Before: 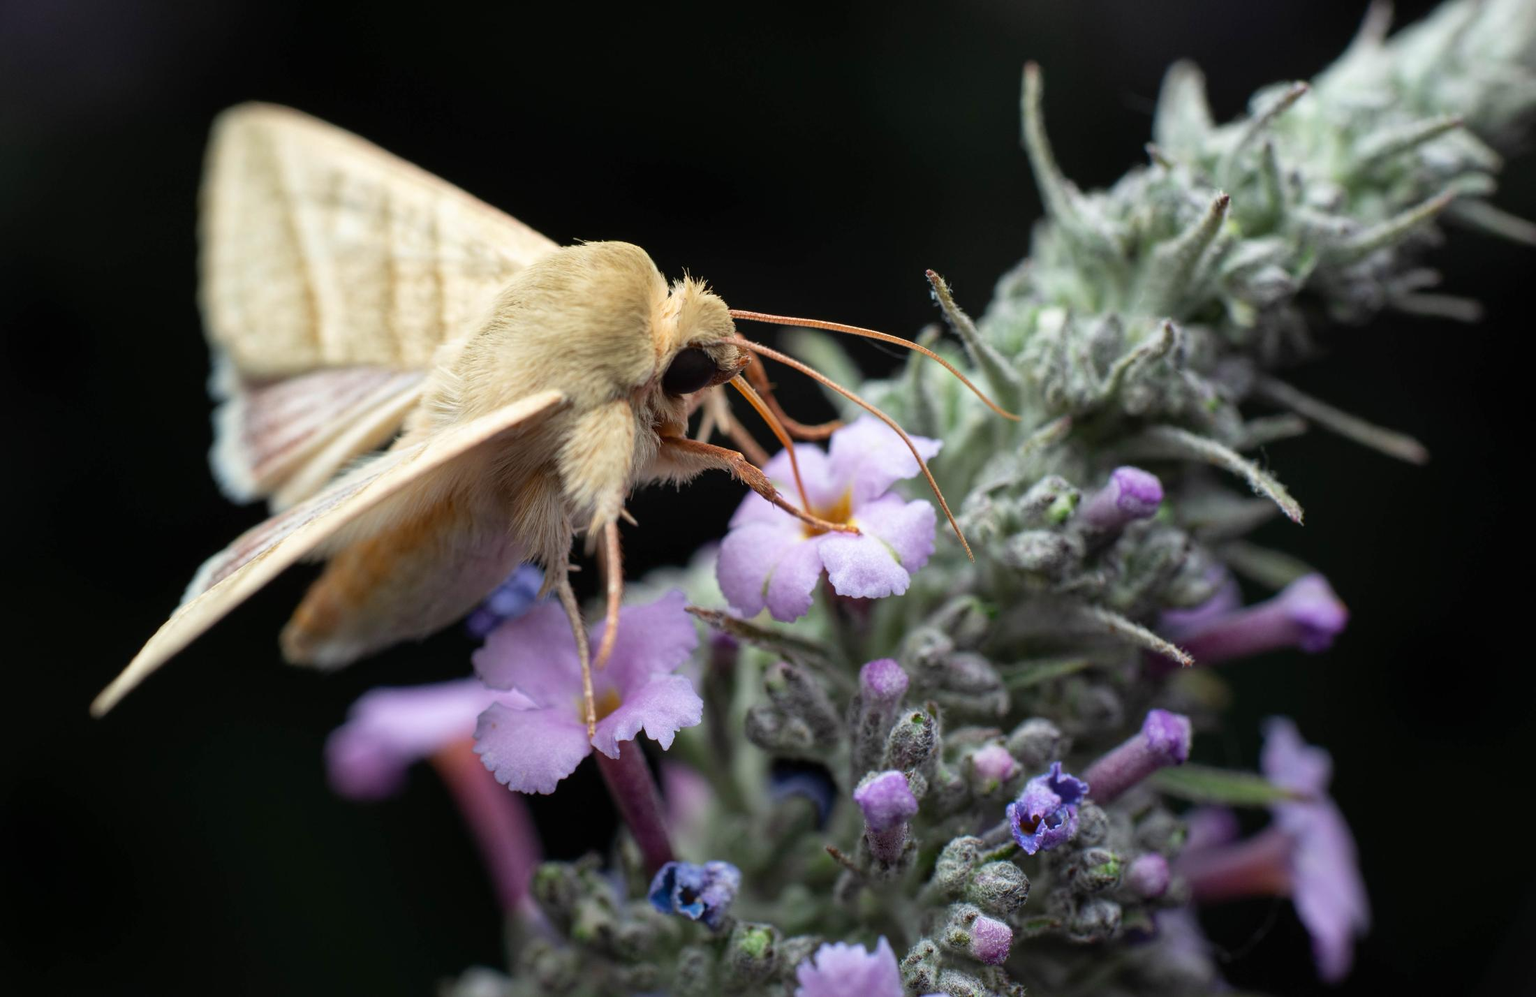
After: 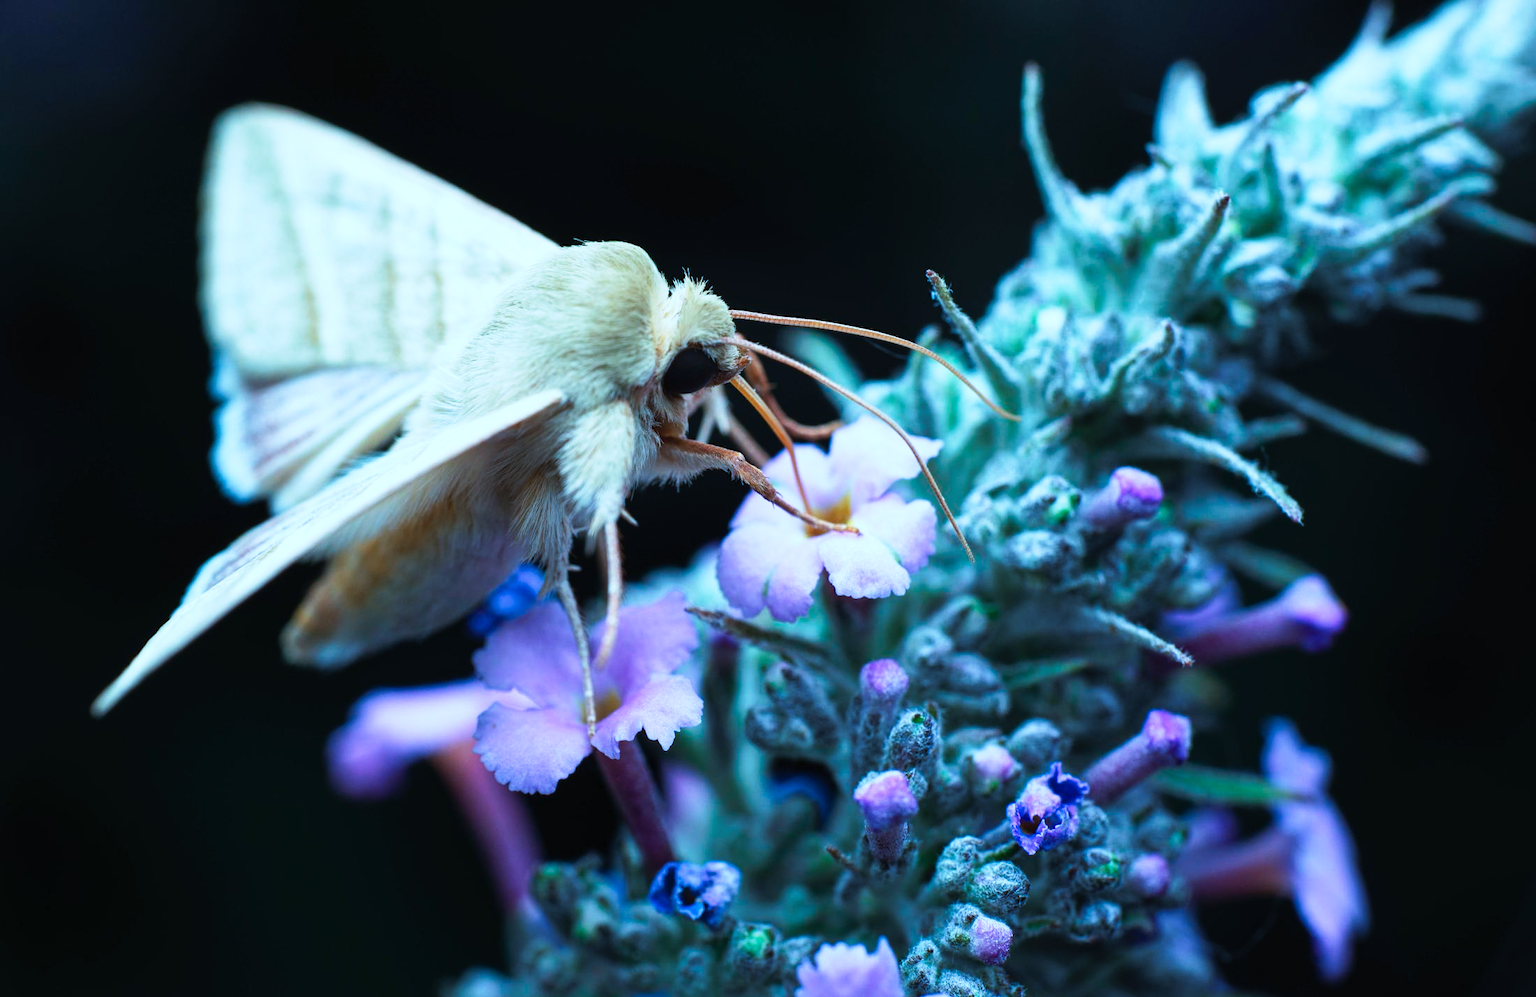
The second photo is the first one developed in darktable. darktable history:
tone curve: curves: ch0 [(0, 0) (0.003, 0.011) (0.011, 0.019) (0.025, 0.03) (0.044, 0.045) (0.069, 0.061) (0.1, 0.085) (0.136, 0.119) (0.177, 0.159) (0.224, 0.205) (0.277, 0.261) (0.335, 0.329) (0.399, 0.407) (0.468, 0.508) (0.543, 0.606) (0.623, 0.71) (0.709, 0.815) (0.801, 0.903) (0.898, 0.957) (1, 1)], preserve colors none
levels: levels [0, 0.498, 1]
color calibration: illuminant custom, x 0.432, y 0.395, temperature 3098 K
